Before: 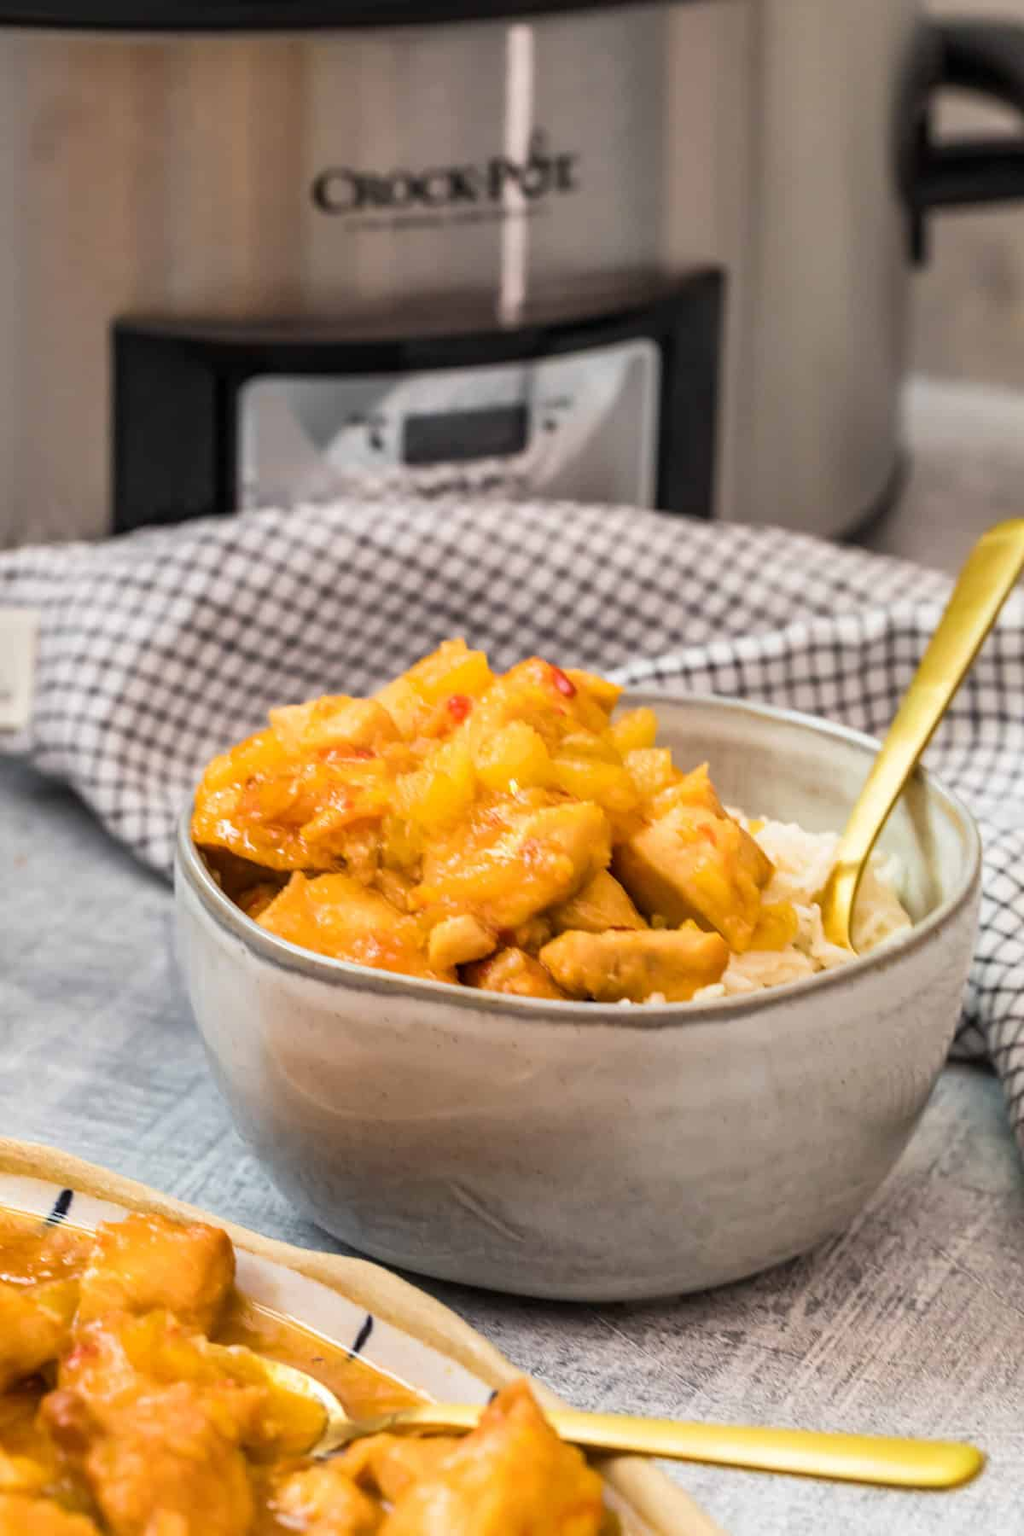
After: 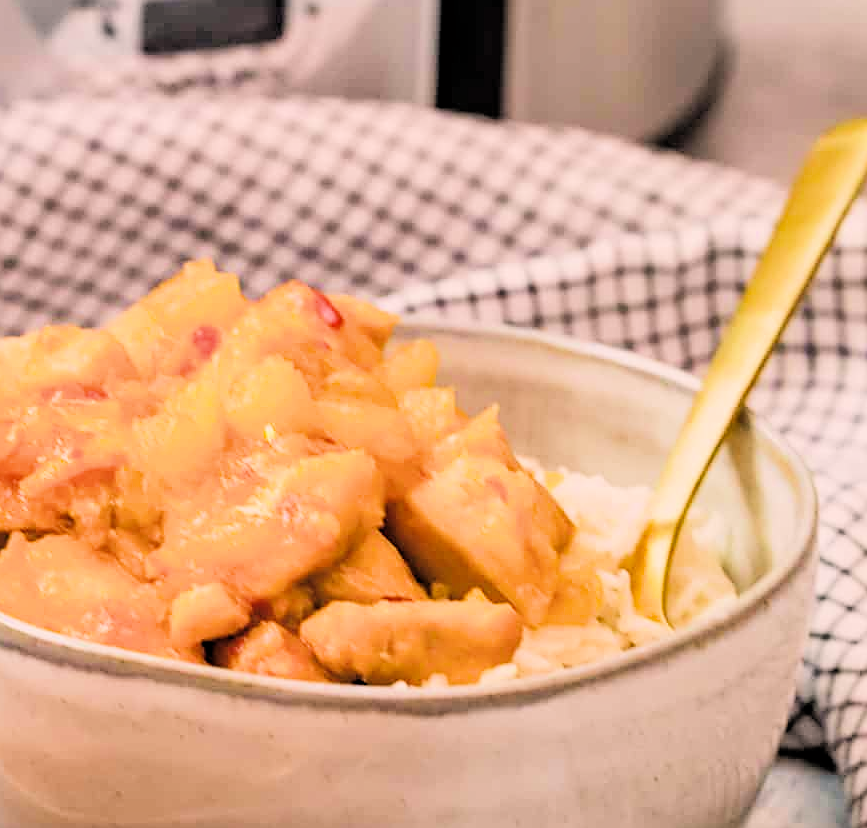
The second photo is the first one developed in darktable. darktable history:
crop and rotate: left 27.686%, top 27.211%, bottom 26.746%
shadows and highlights: shadows -87.59, highlights -36.71, soften with gaussian
sharpen: on, module defaults
filmic rgb: black relative exposure -2.79 EV, white relative exposure 4.56 EV, threshold 5.94 EV, hardness 1.77, contrast 1.245, enable highlight reconstruction true
velvia: on, module defaults
exposure: black level correction -0.005, exposure 1.002 EV, compensate highlight preservation false
color correction: highlights a* 7.67, highlights b* 4.24
